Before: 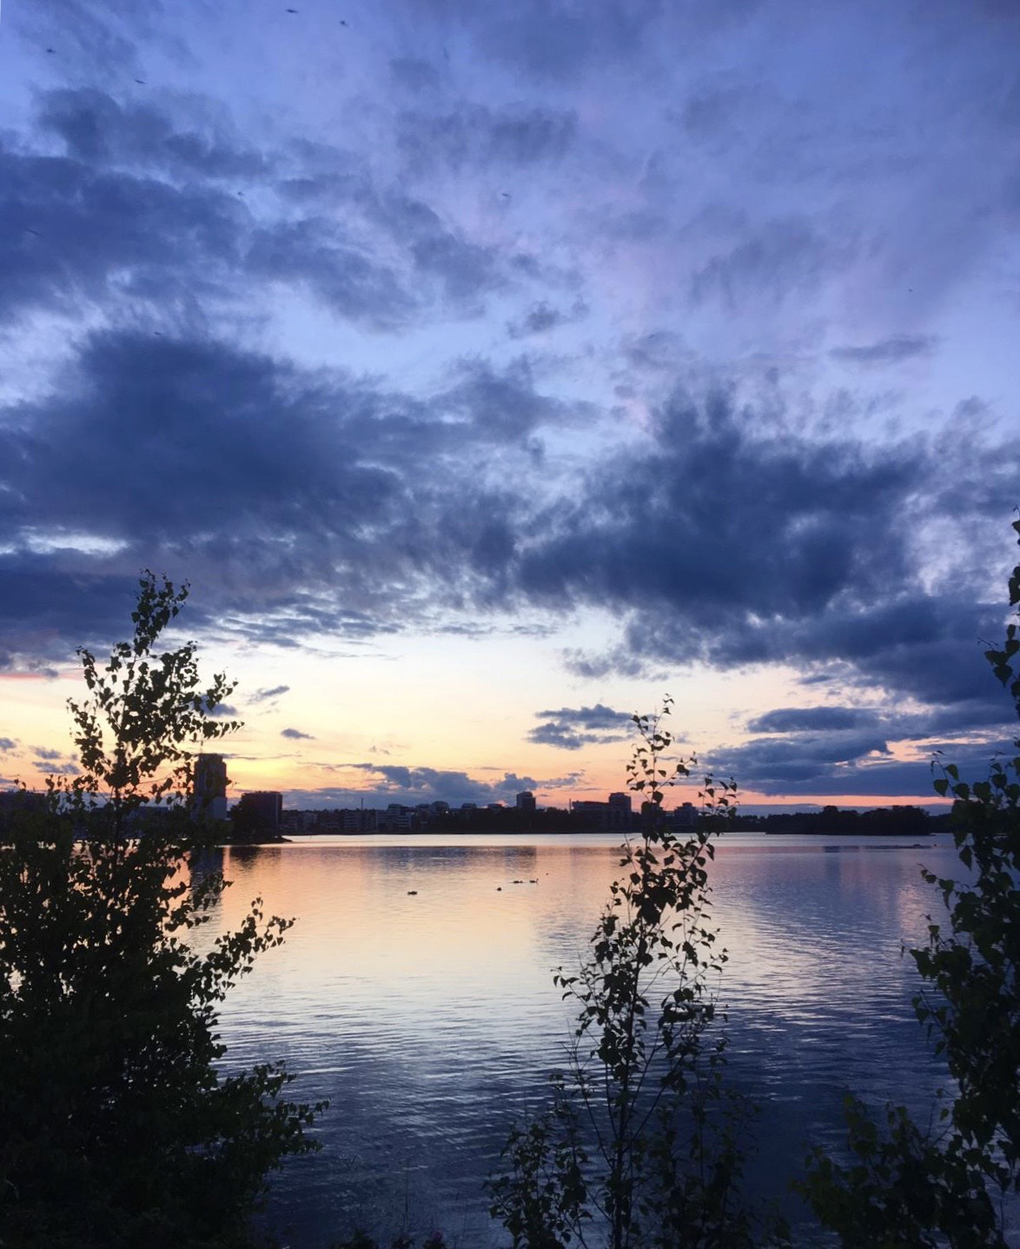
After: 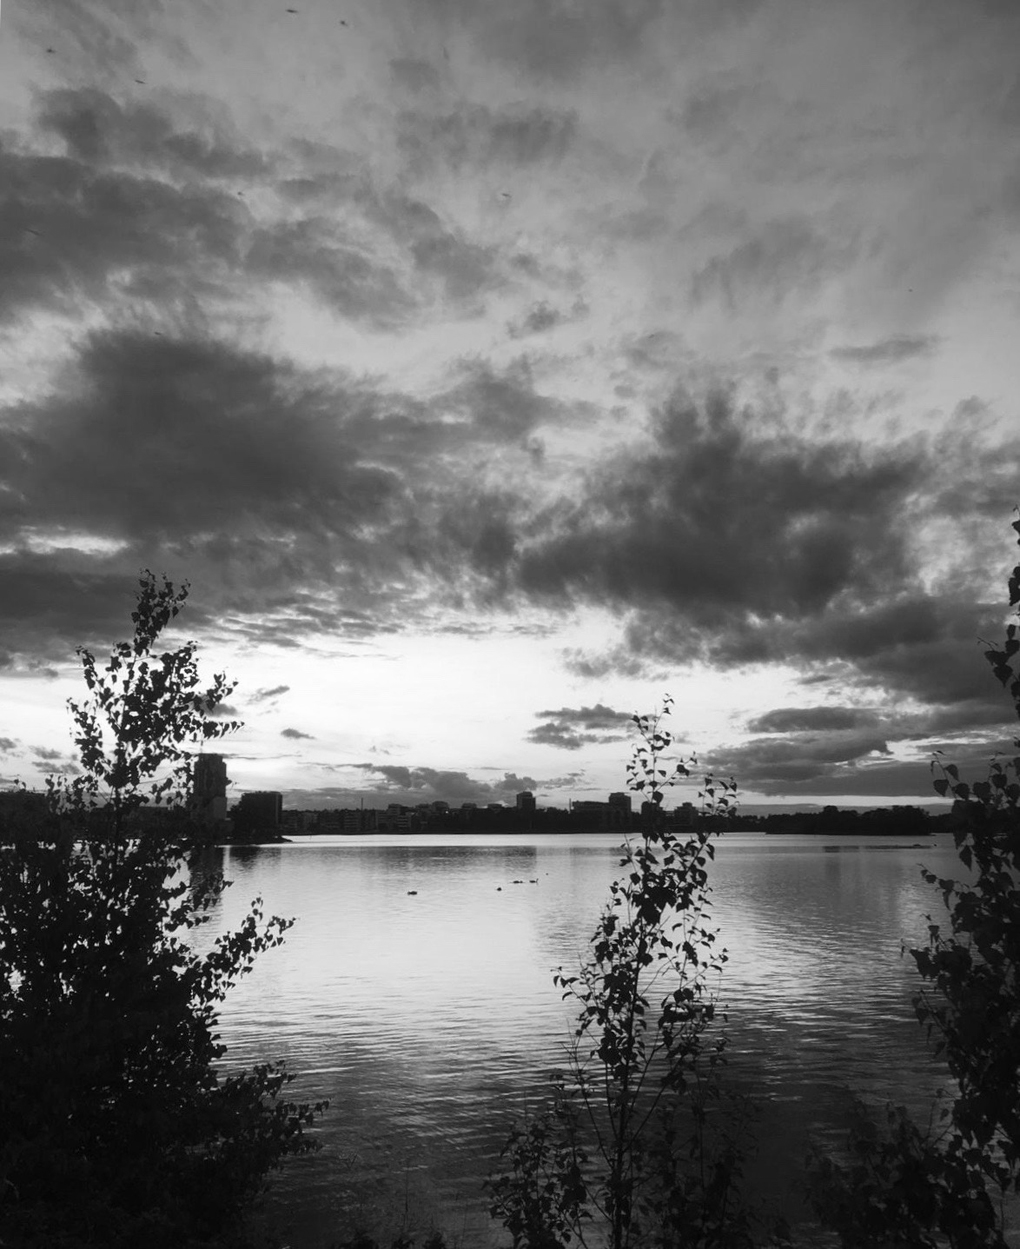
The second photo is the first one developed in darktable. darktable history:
color zones: curves: ch1 [(0, -0.394) (0.143, -0.394) (0.286, -0.394) (0.429, -0.392) (0.571, -0.391) (0.714, -0.391) (0.857, -0.391) (1, -0.394)]
tone equalizer: on, module defaults
